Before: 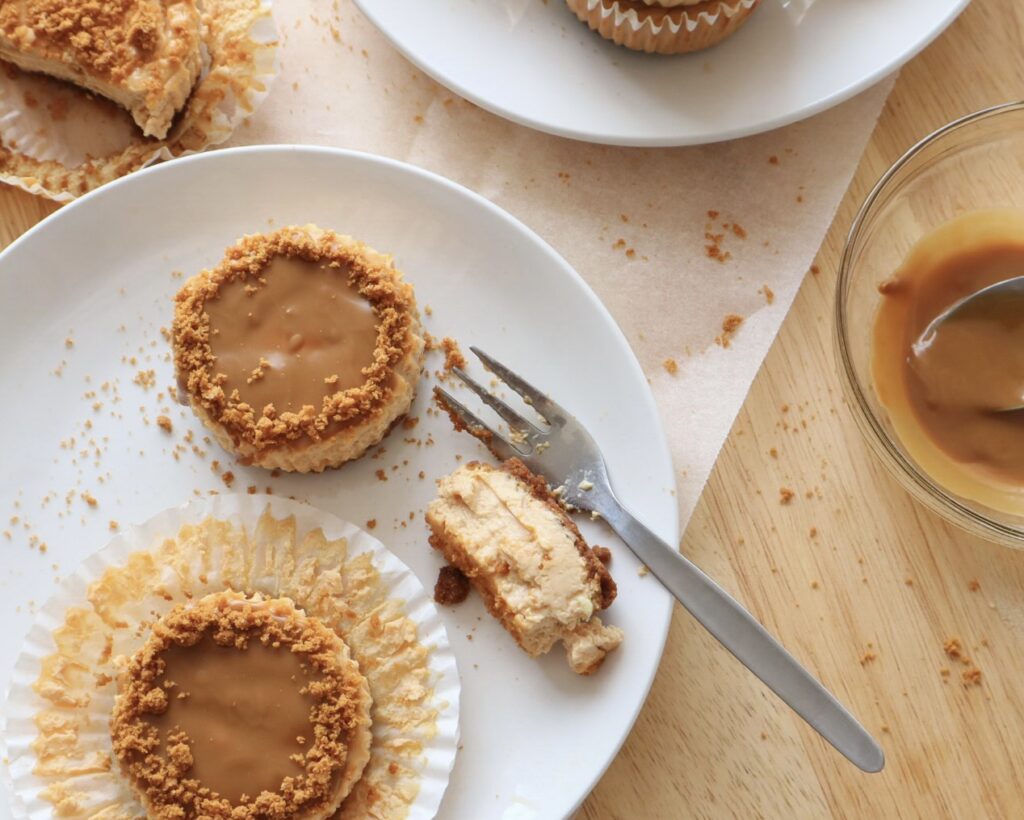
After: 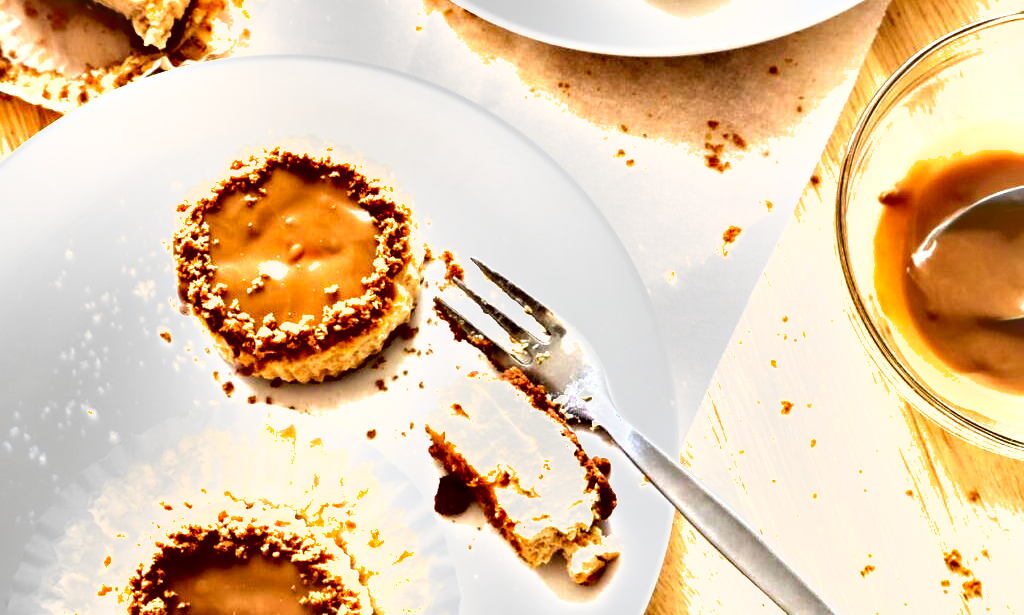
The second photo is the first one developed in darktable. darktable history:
exposure: black level correction 0, exposure 1.7 EV, compensate exposure bias true, compensate highlight preservation false
crop: top 11.038%, bottom 13.962%
shadows and highlights: white point adjustment 0.05, highlights color adjustment 55.9%, soften with gaussian
